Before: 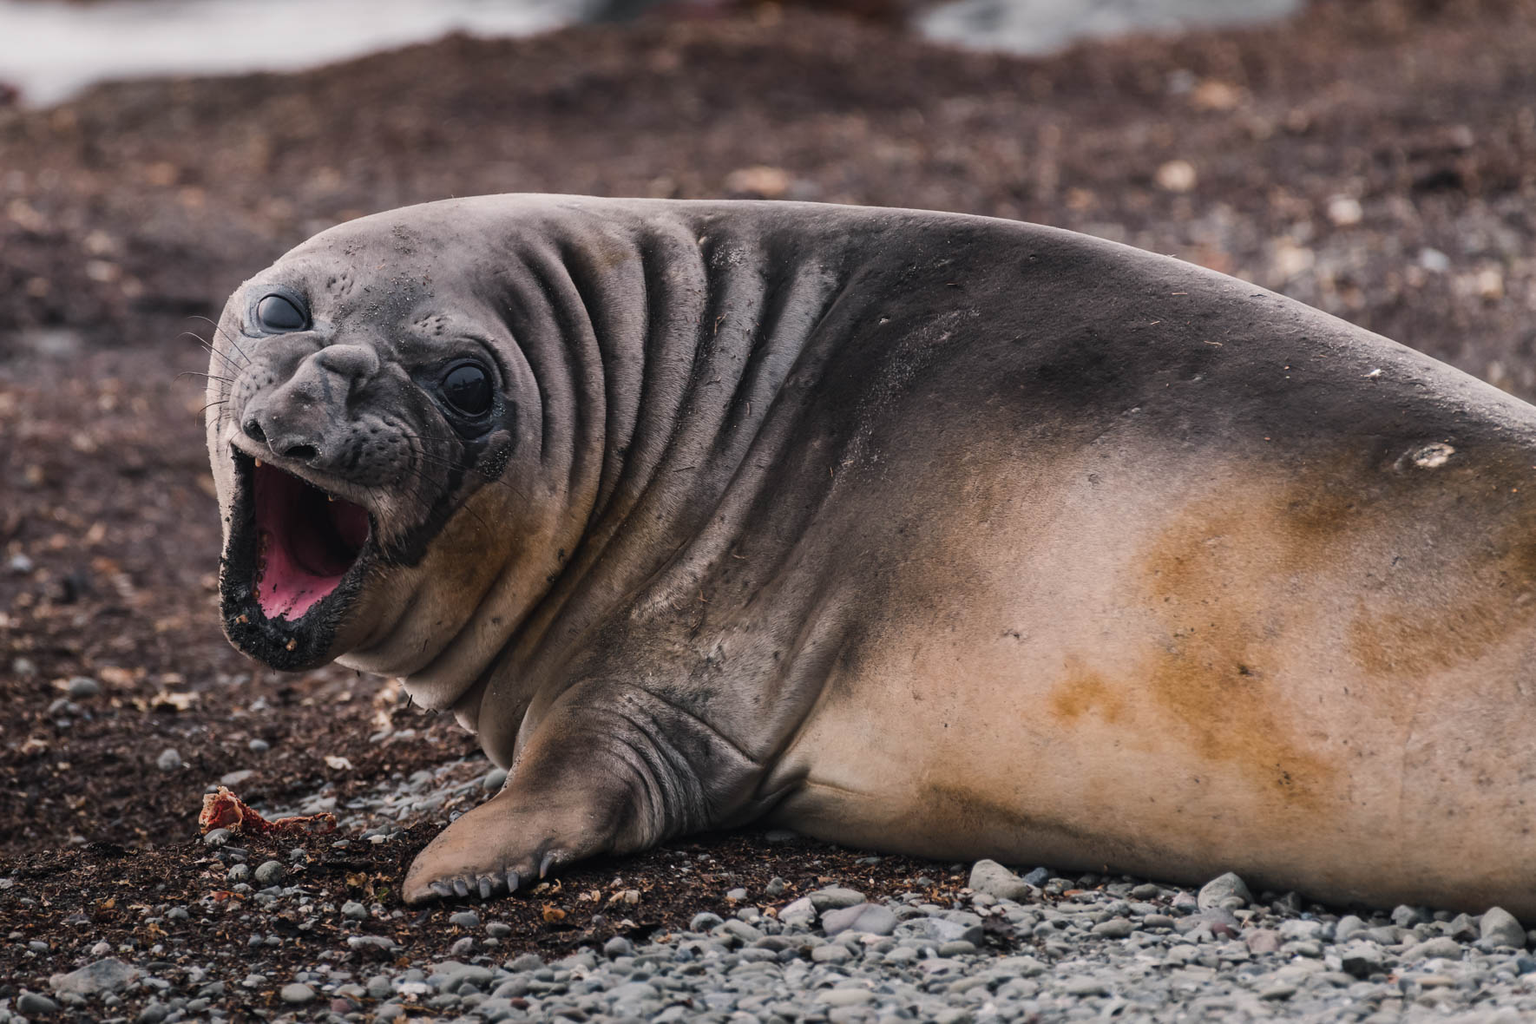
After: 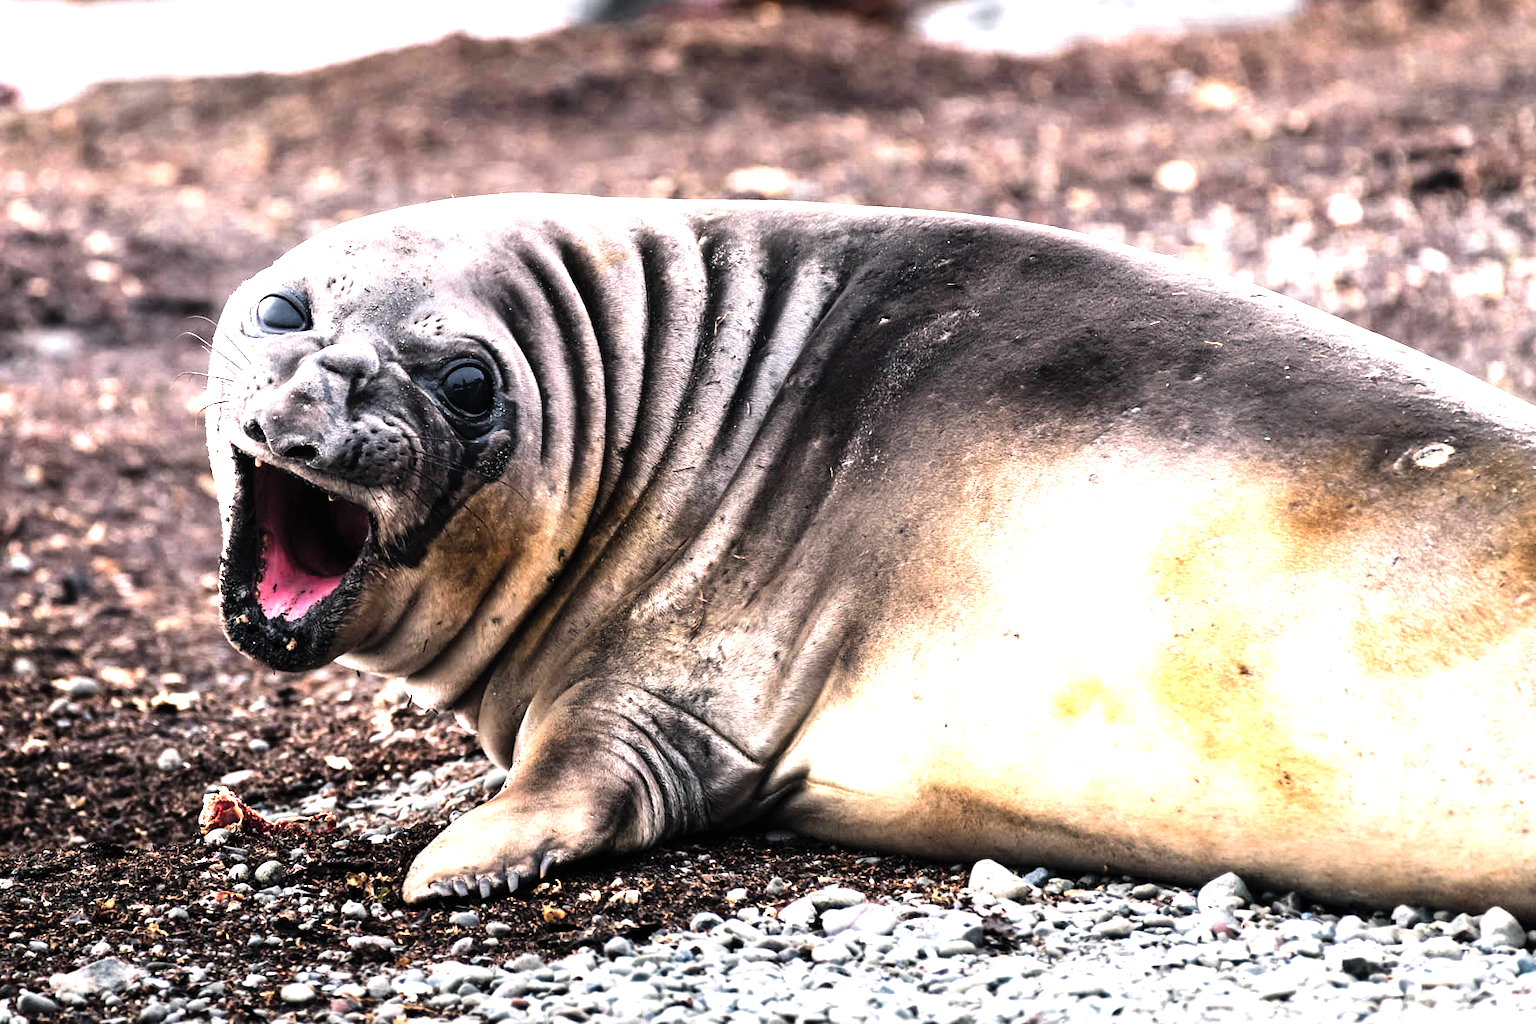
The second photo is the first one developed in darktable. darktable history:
filmic rgb: black relative exposure -7.65 EV, white relative exposure 4.56 EV, hardness 3.61
white balance: emerald 1
color zones: curves: ch0 [(0, 0.465) (0.092, 0.596) (0.289, 0.464) (0.429, 0.453) (0.571, 0.464) (0.714, 0.455) (0.857, 0.462) (1, 0.465)]
levels: levels [0, 0.281, 0.562]
